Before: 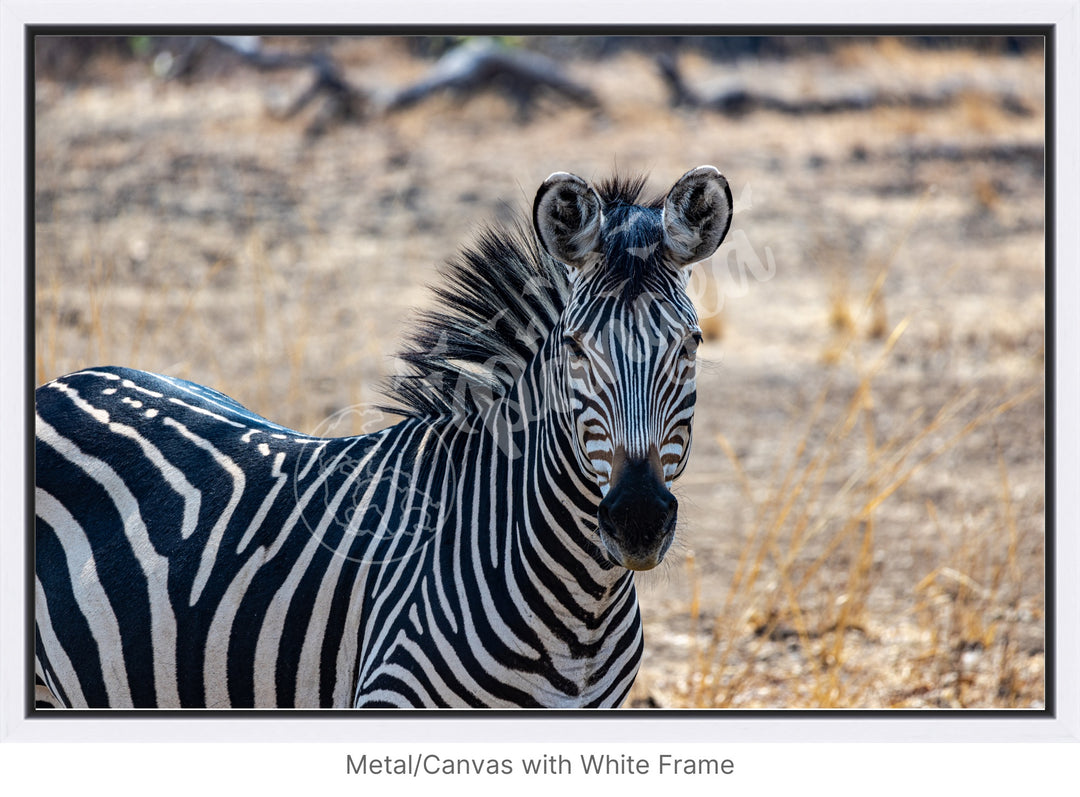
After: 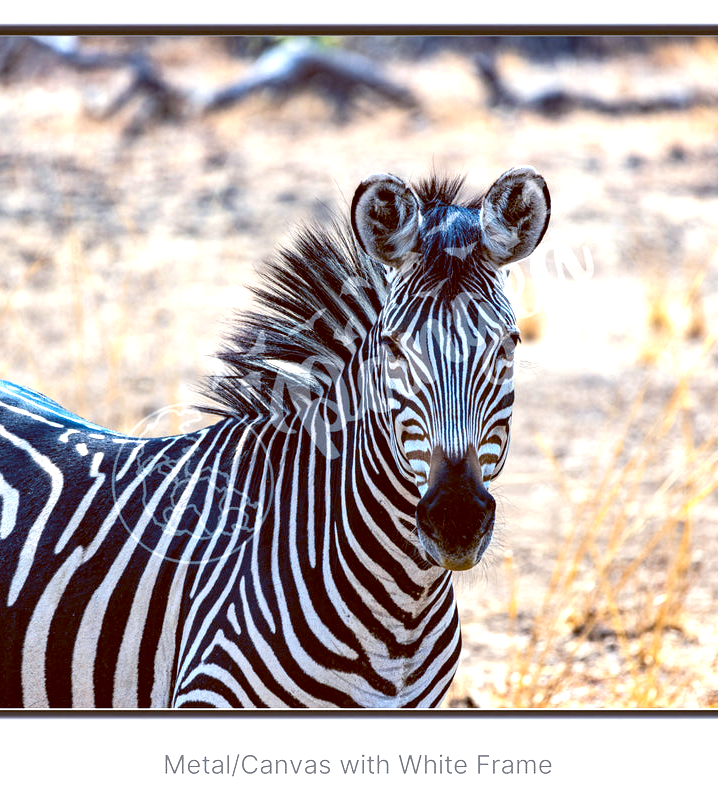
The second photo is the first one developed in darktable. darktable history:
color balance: lift [1, 1.015, 1.004, 0.985], gamma [1, 0.958, 0.971, 1.042], gain [1, 0.956, 0.977, 1.044]
exposure: black level correction 0, exposure 0.9 EV, compensate highlight preservation false
contrast brightness saturation: saturation 0.13
crop: left 16.899%, right 16.556%
